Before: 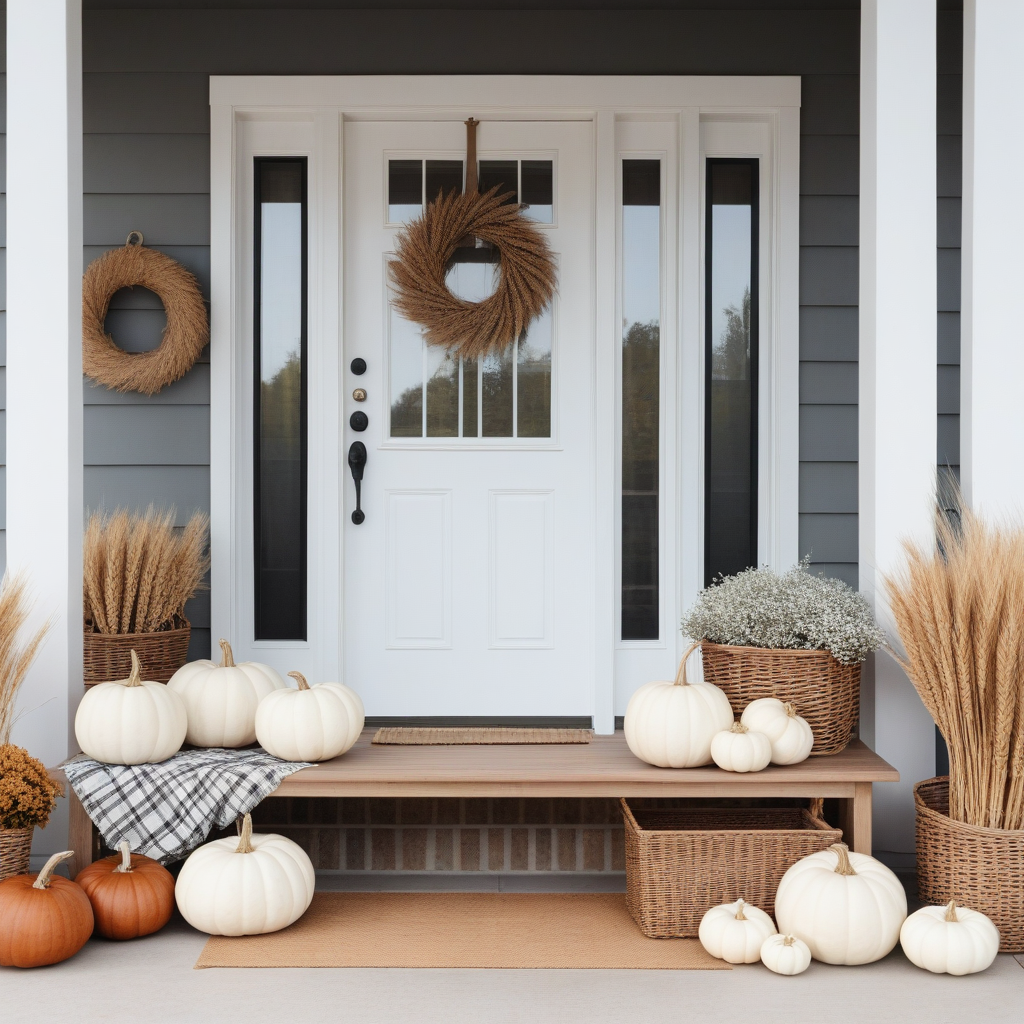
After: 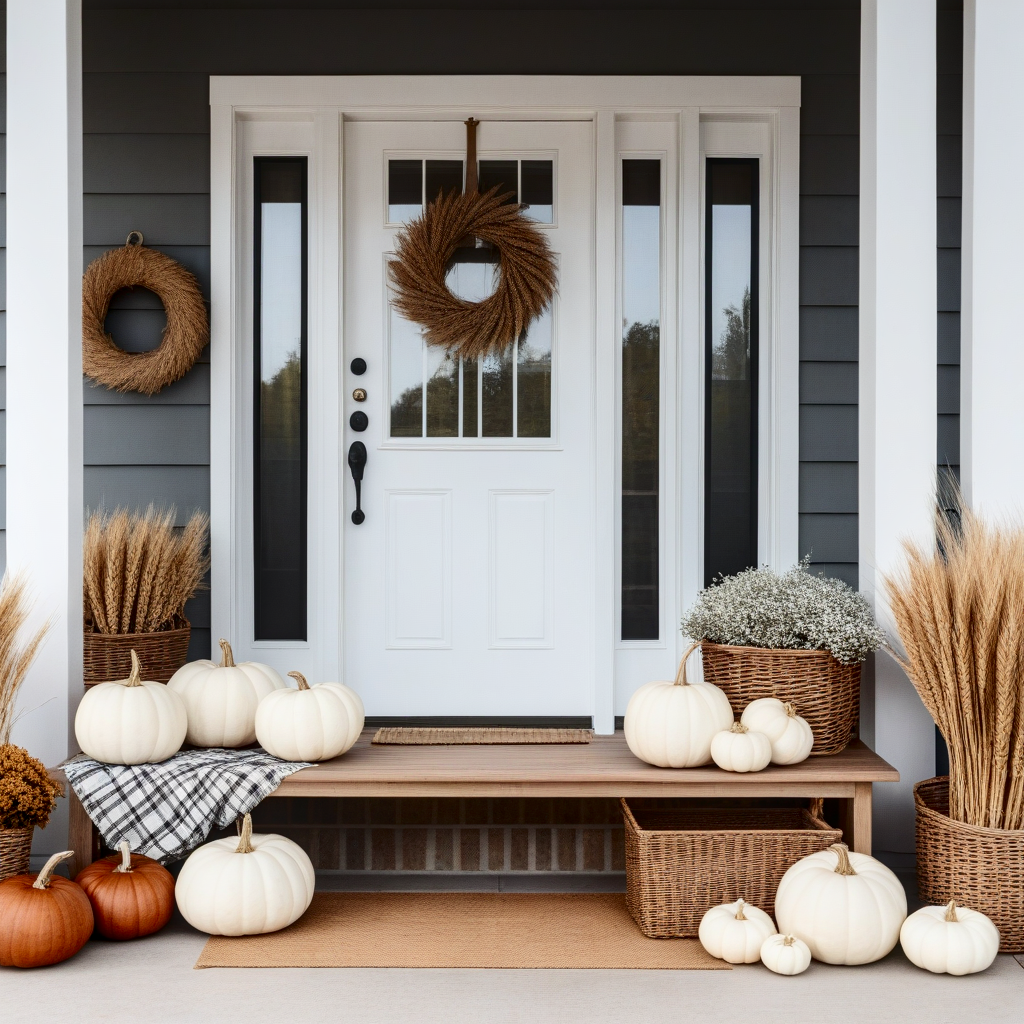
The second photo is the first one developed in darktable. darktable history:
local contrast: on, module defaults
contrast brightness saturation: contrast 0.2, brightness -0.11, saturation 0.1
